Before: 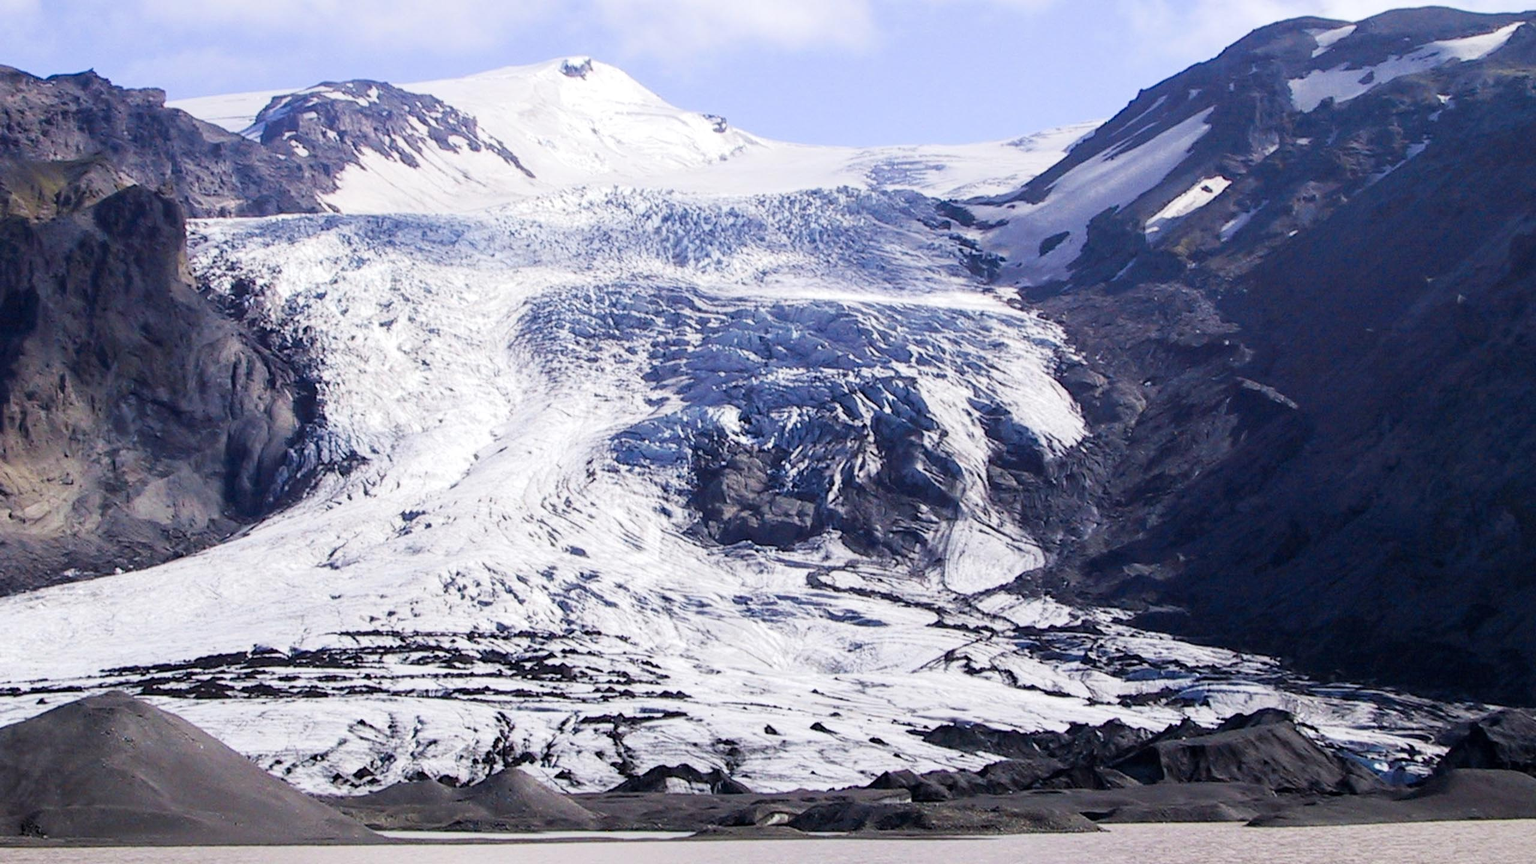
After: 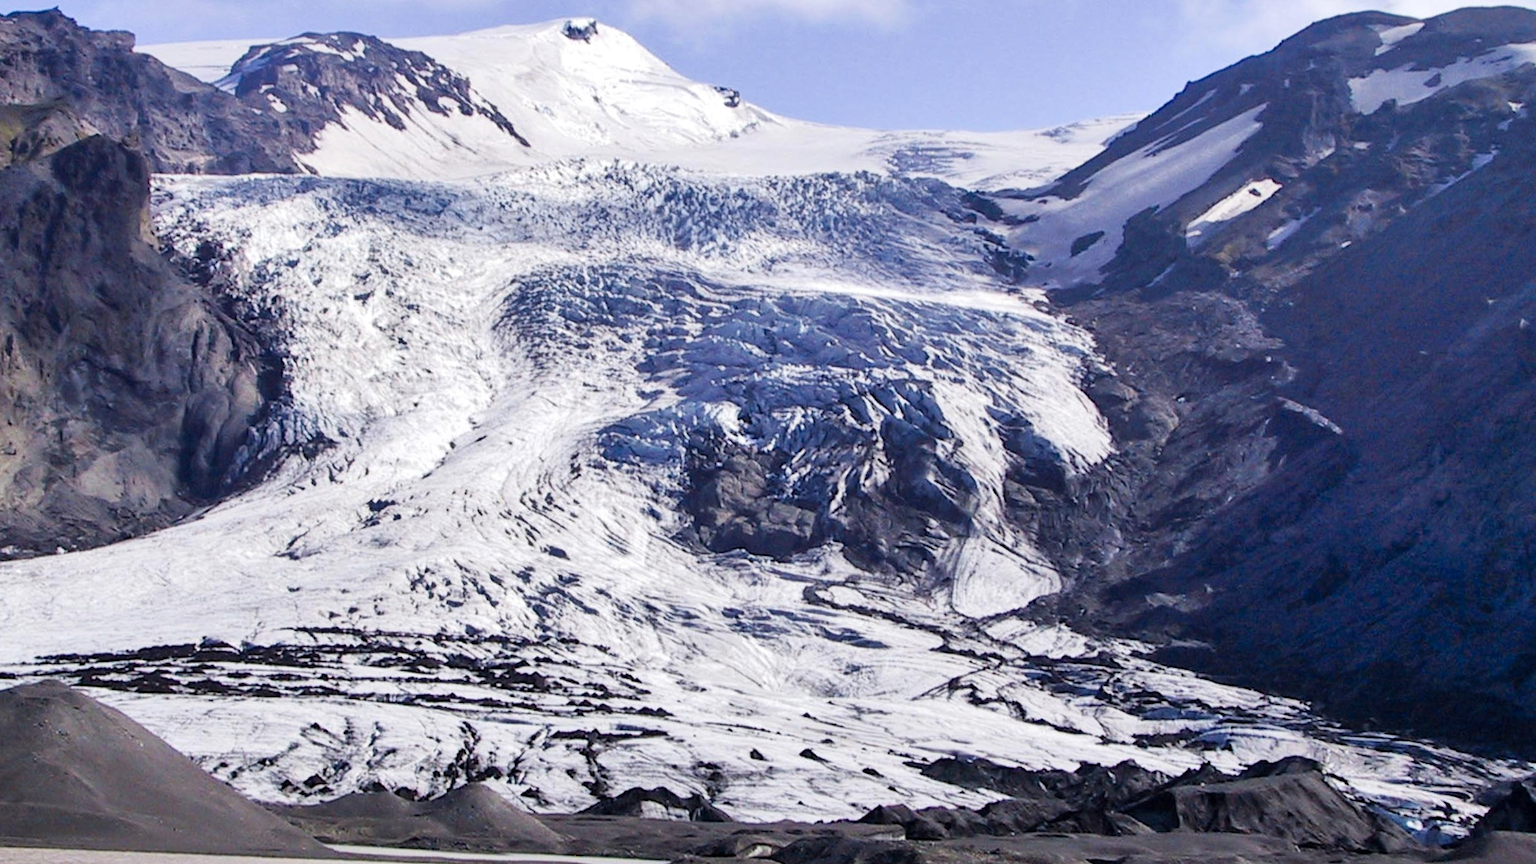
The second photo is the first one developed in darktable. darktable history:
crop and rotate: angle -2.64°
exposure: compensate exposure bias true, compensate highlight preservation false
shadows and highlights: soften with gaussian
